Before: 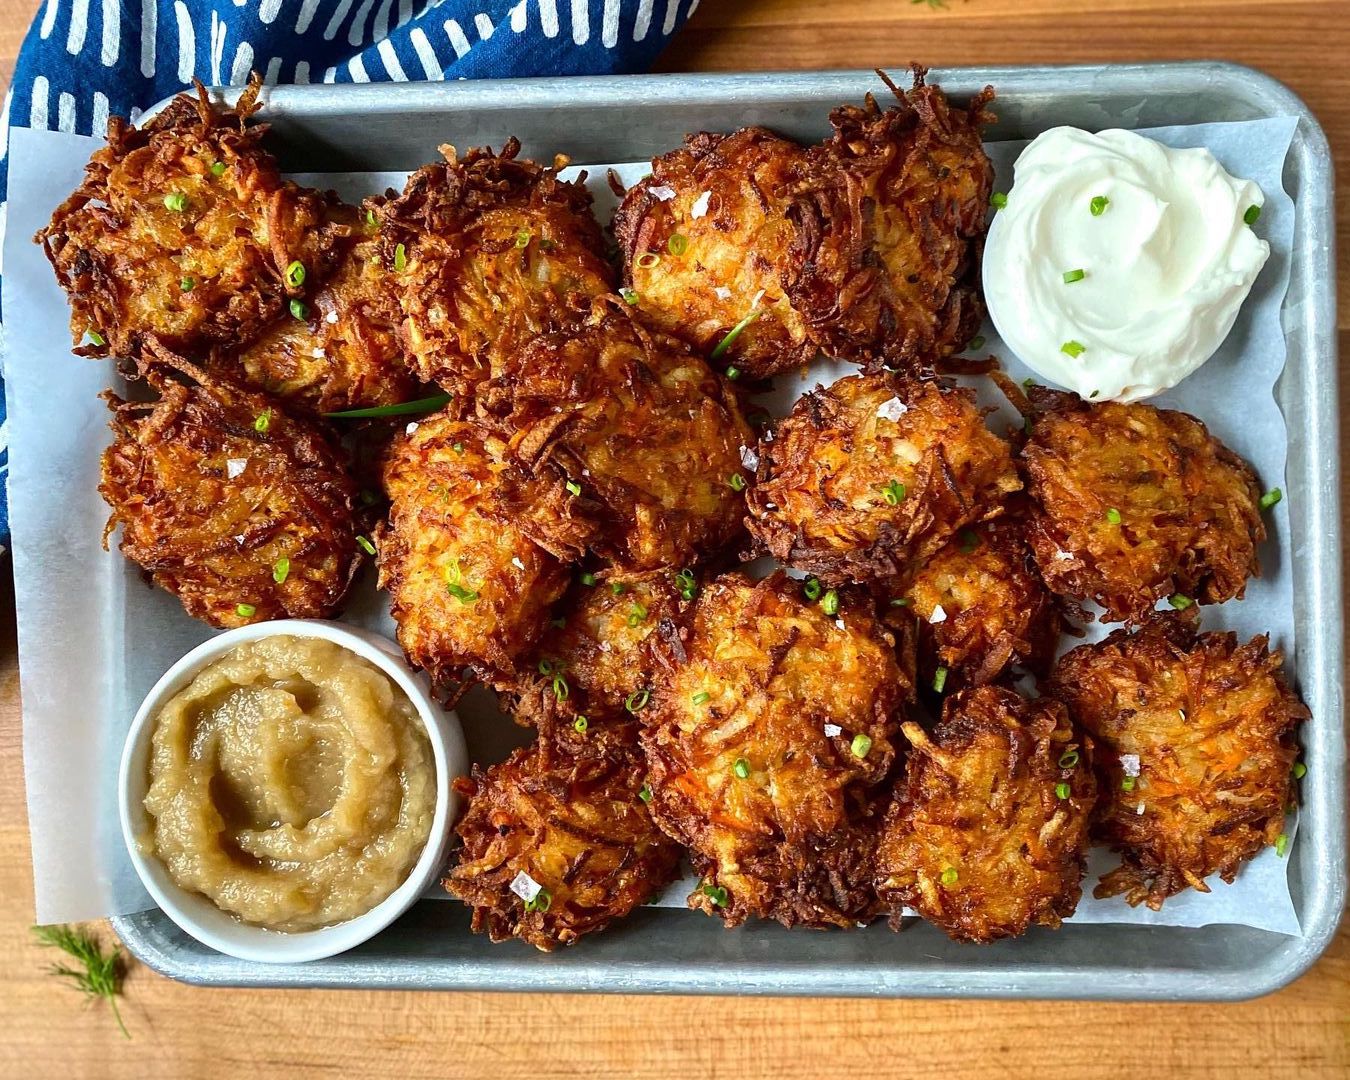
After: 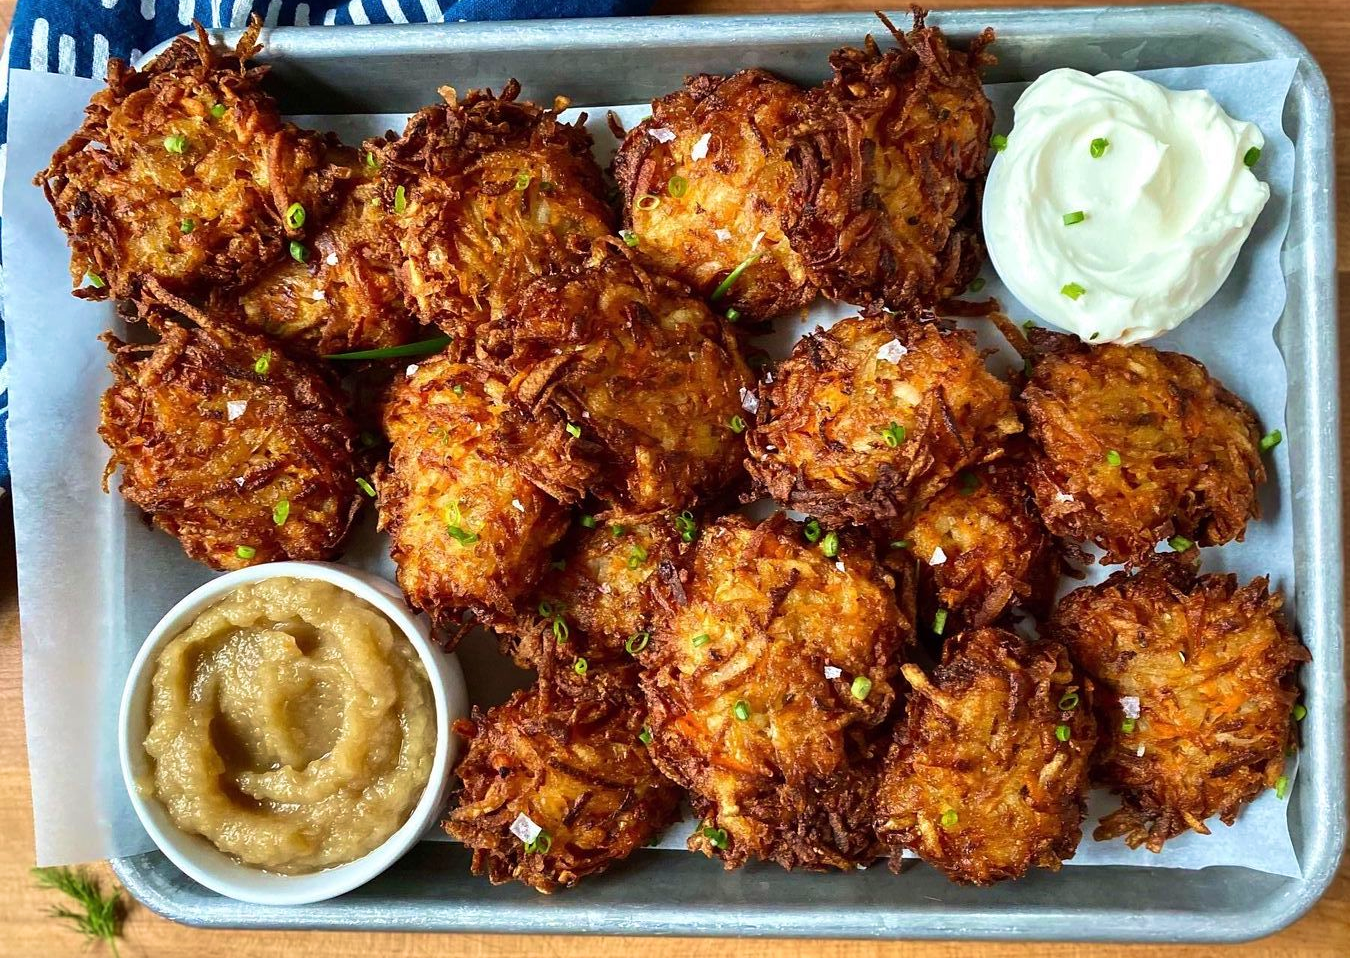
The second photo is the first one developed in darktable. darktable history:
crop and rotate: top 5.487%, bottom 5.724%
velvia: on, module defaults
